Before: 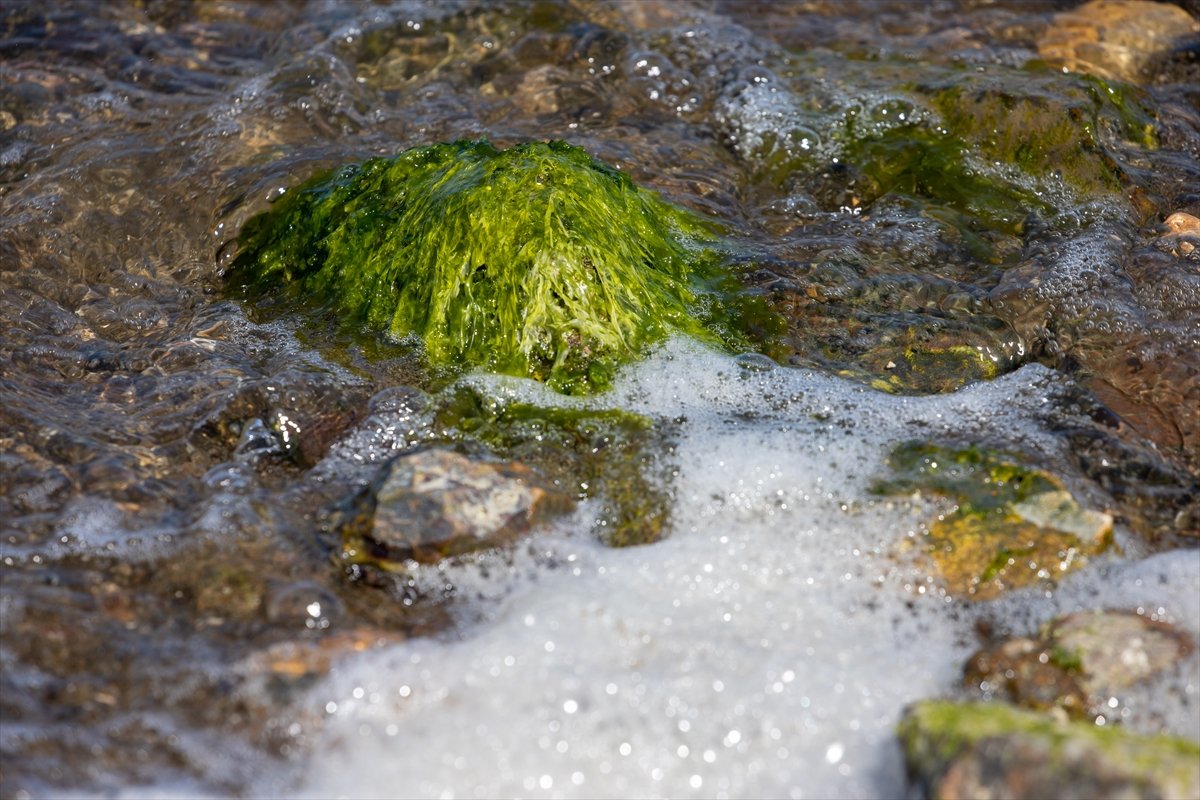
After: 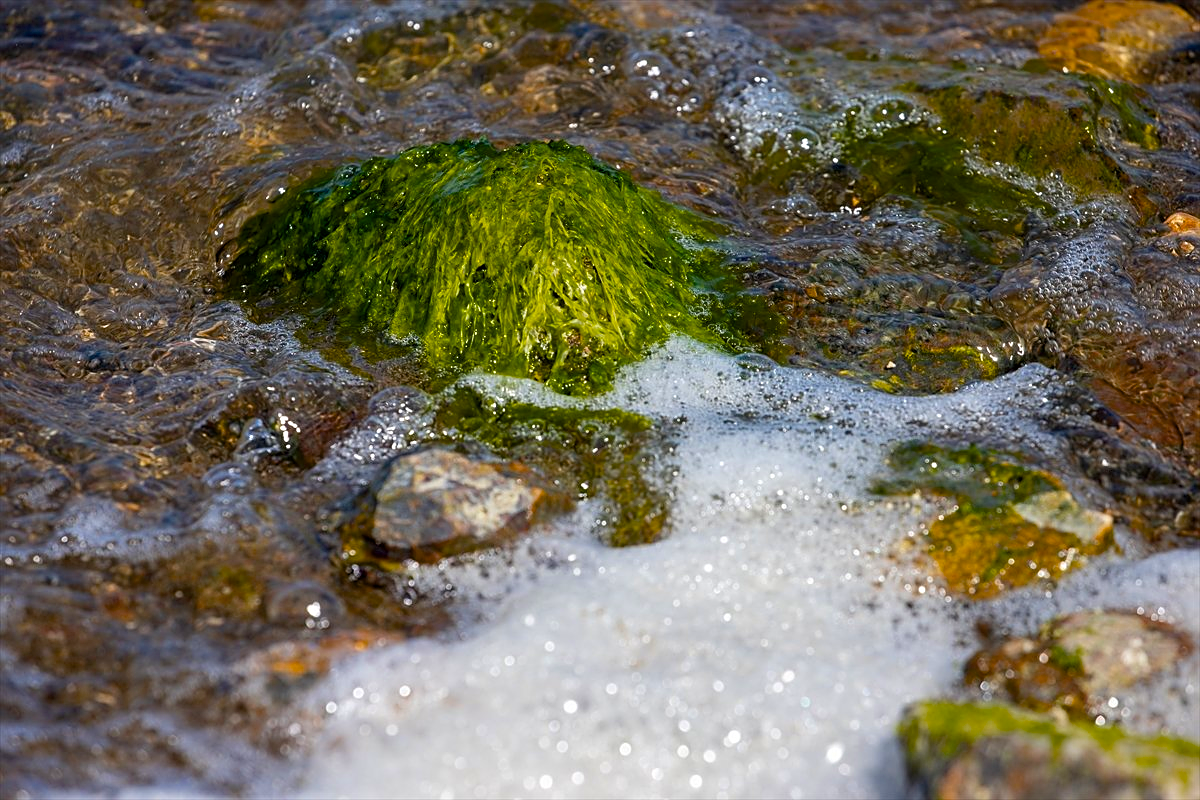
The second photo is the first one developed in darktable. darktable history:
color balance rgb: perceptual saturation grading › global saturation 29.469%, global vibrance 16.245%, saturation formula JzAzBz (2021)
sharpen: on, module defaults
